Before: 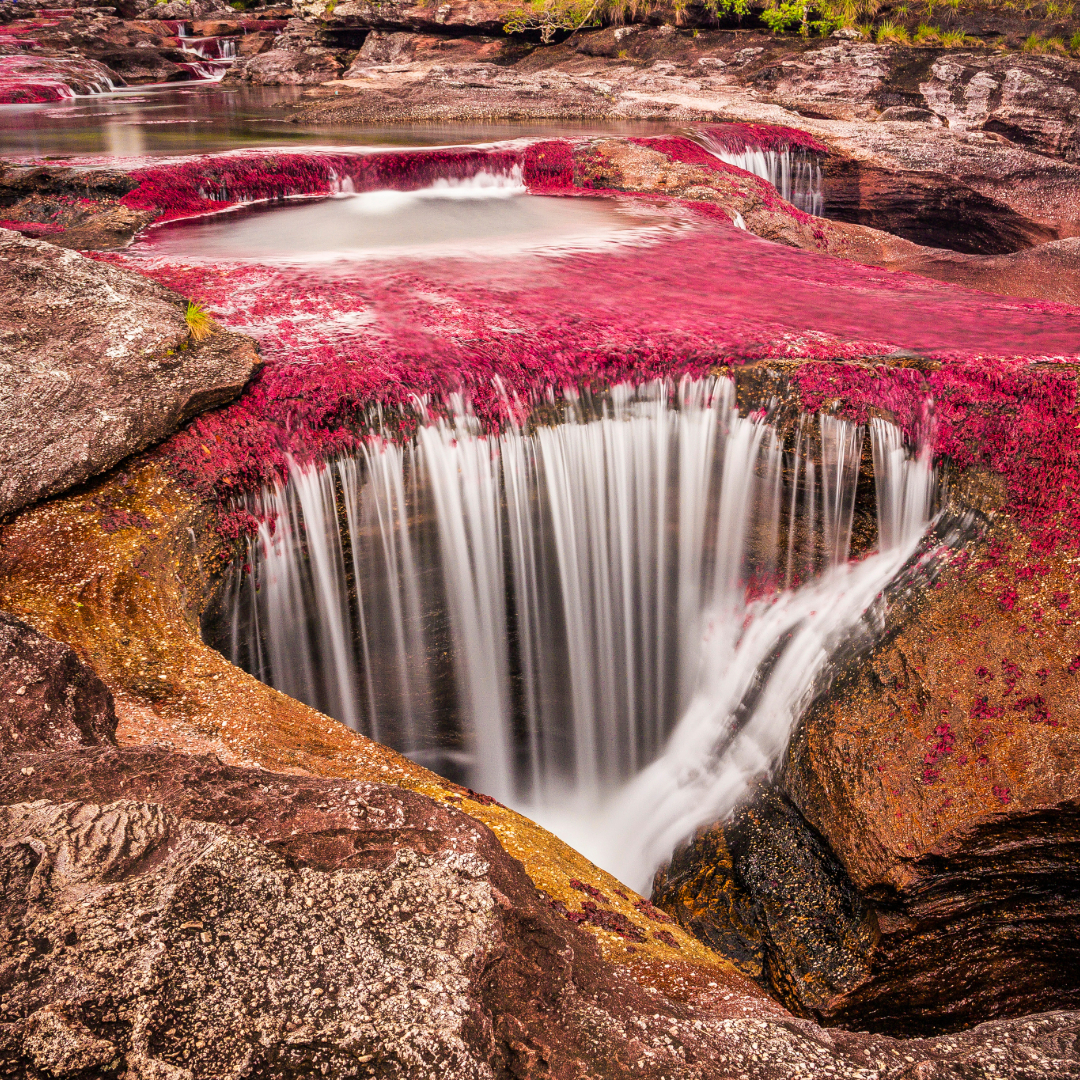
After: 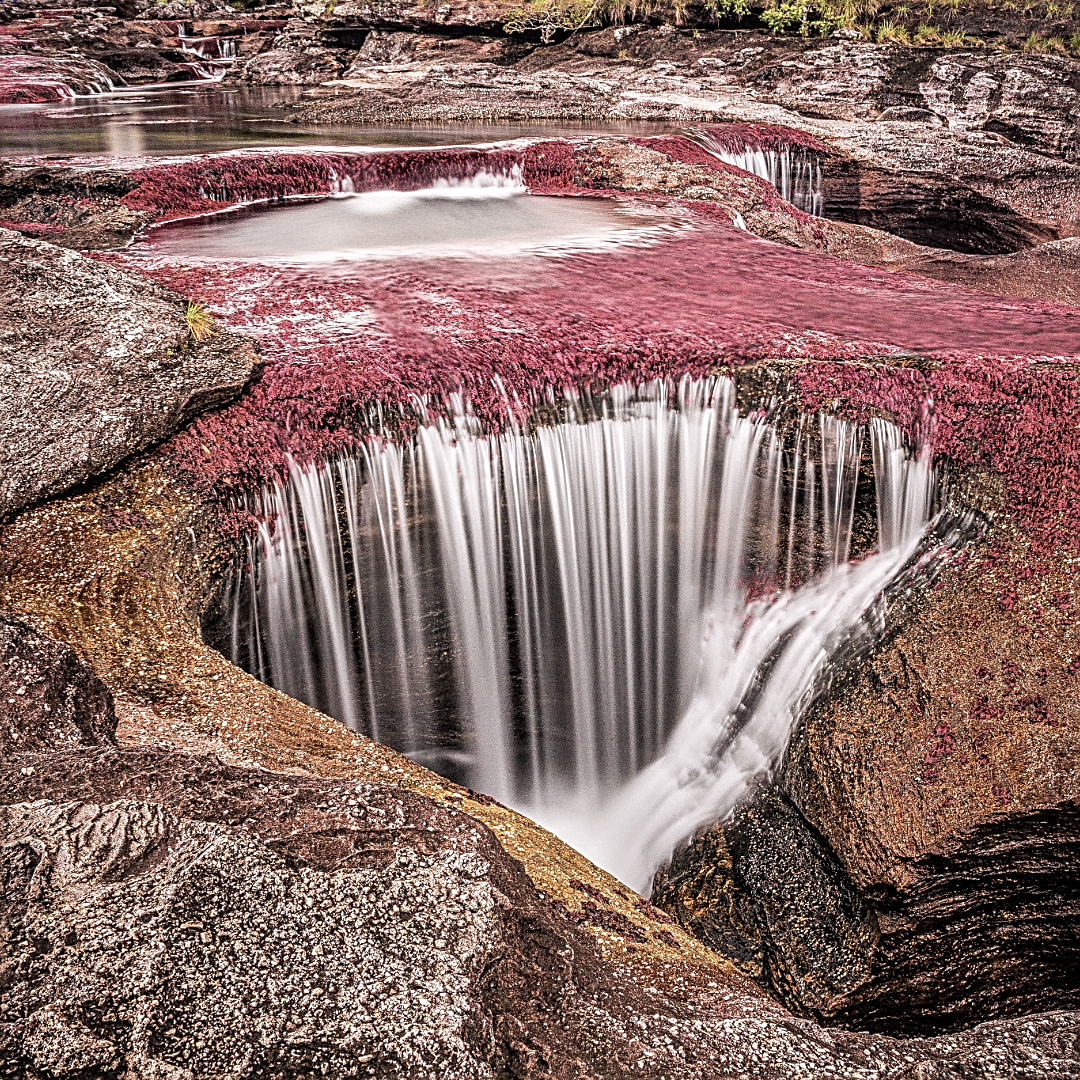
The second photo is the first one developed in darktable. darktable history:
sharpen: on, module defaults
contrast equalizer: y [[0.5, 0.5, 0.5, 0.539, 0.64, 0.611], [0.5 ×6], [0.5 ×6], [0 ×6], [0 ×6]]
local contrast: on, module defaults
color correction: saturation 0.57
white balance: red 1.009, blue 1.027
